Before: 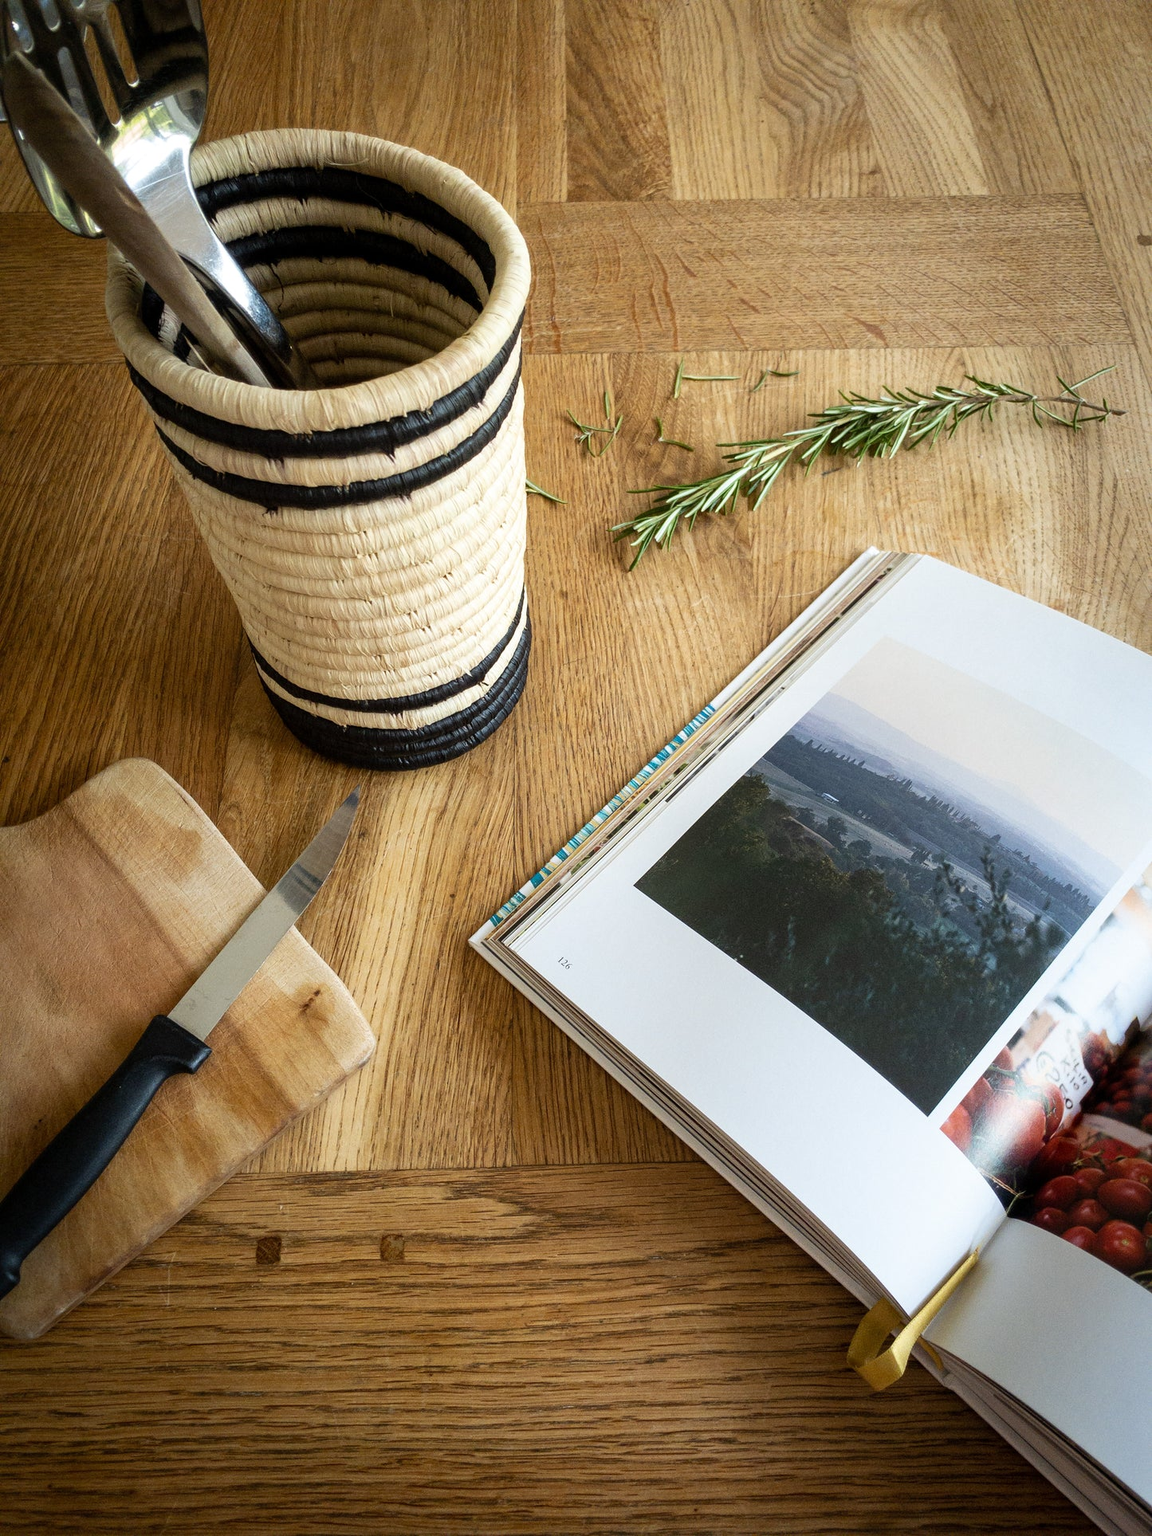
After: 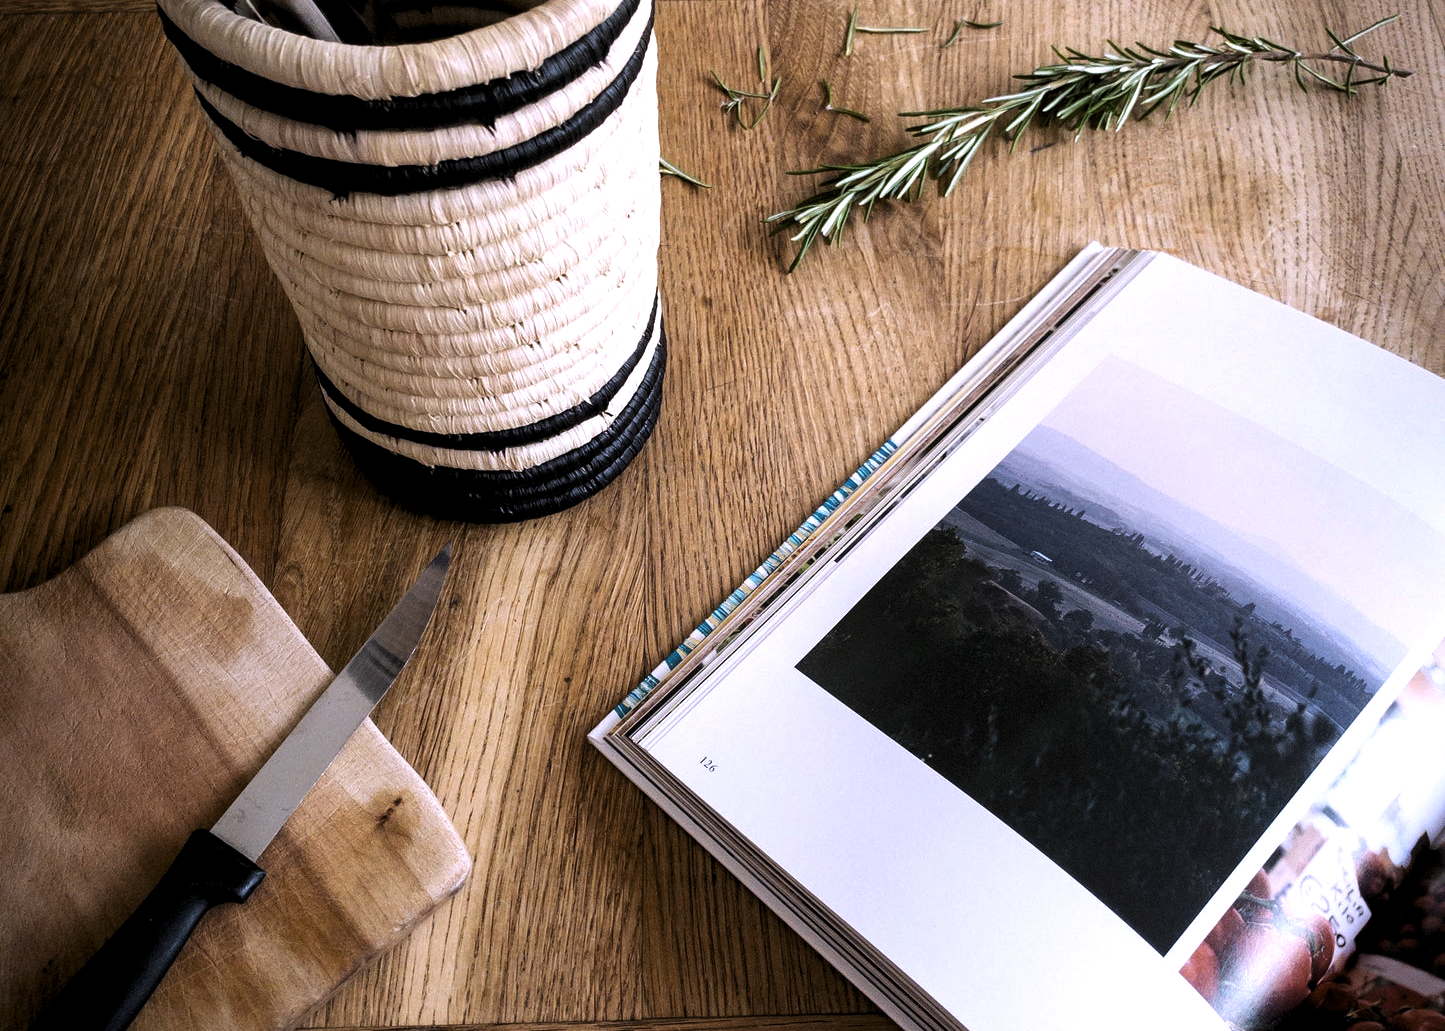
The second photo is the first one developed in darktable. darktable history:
white balance: red 1.042, blue 1.17
crop and rotate: top 23.043%, bottom 23.437%
levels: levels [0.101, 0.578, 0.953]
